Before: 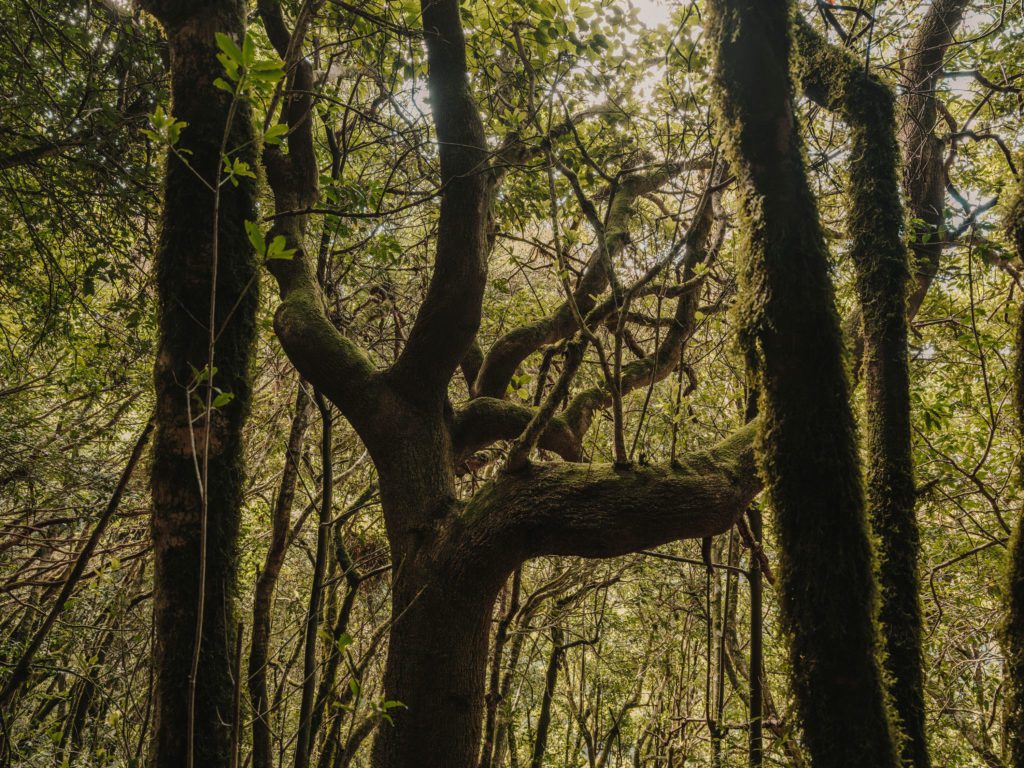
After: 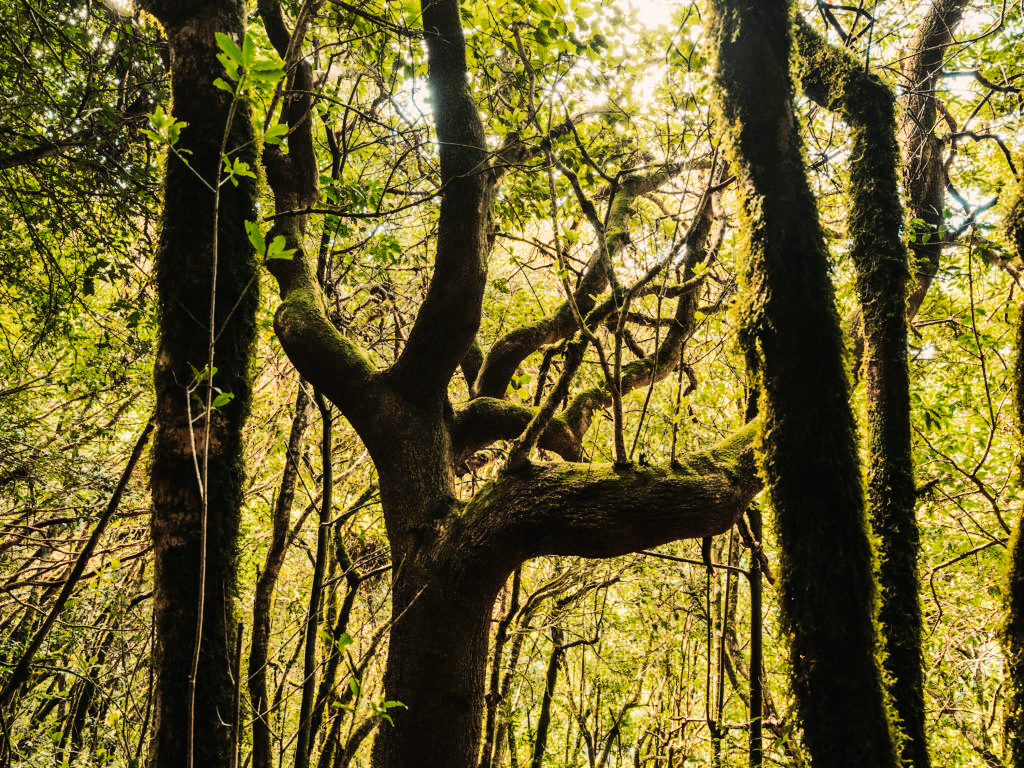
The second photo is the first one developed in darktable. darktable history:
filmic rgb: black relative exposure -7.5 EV, white relative exposure 5 EV, hardness 3.31, contrast 1.3, contrast in shadows safe
exposure: exposure 1.25 EV, compensate exposure bias true, compensate highlight preservation false
color correction: saturation 1.34
color zones: curves: ch0 [(0, 0.465) (0.092, 0.596) (0.289, 0.464) (0.429, 0.453) (0.571, 0.464) (0.714, 0.455) (0.857, 0.462) (1, 0.465)]
shadows and highlights: low approximation 0.01, soften with gaussian
tone equalizer: -8 EV -0.417 EV, -7 EV -0.389 EV, -6 EV -0.333 EV, -5 EV -0.222 EV, -3 EV 0.222 EV, -2 EV 0.333 EV, -1 EV 0.389 EV, +0 EV 0.417 EV, edges refinement/feathering 500, mask exposure compensation -1.57 EV, preserve details no
